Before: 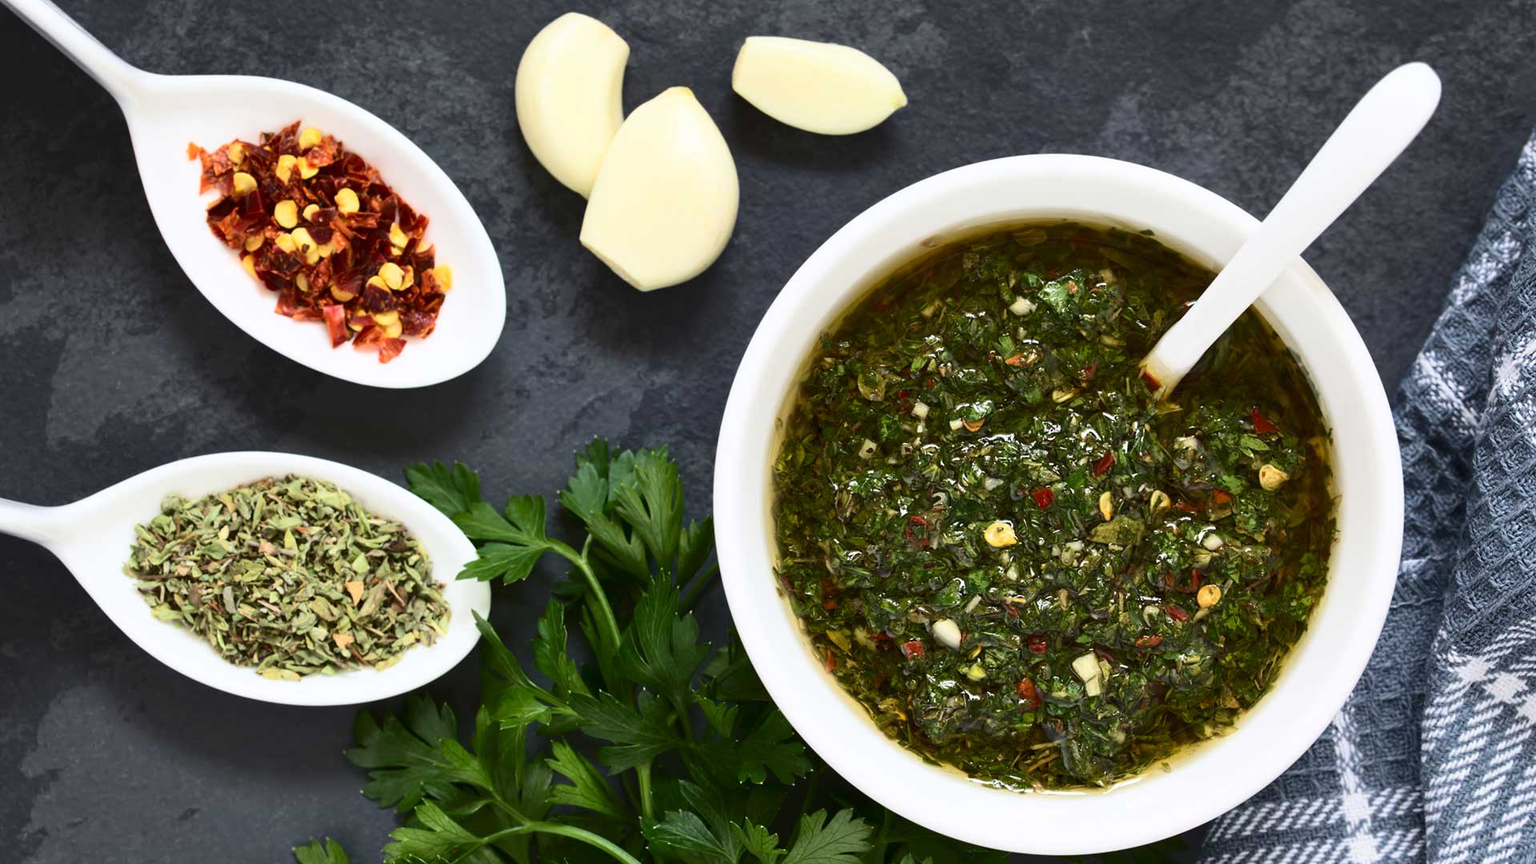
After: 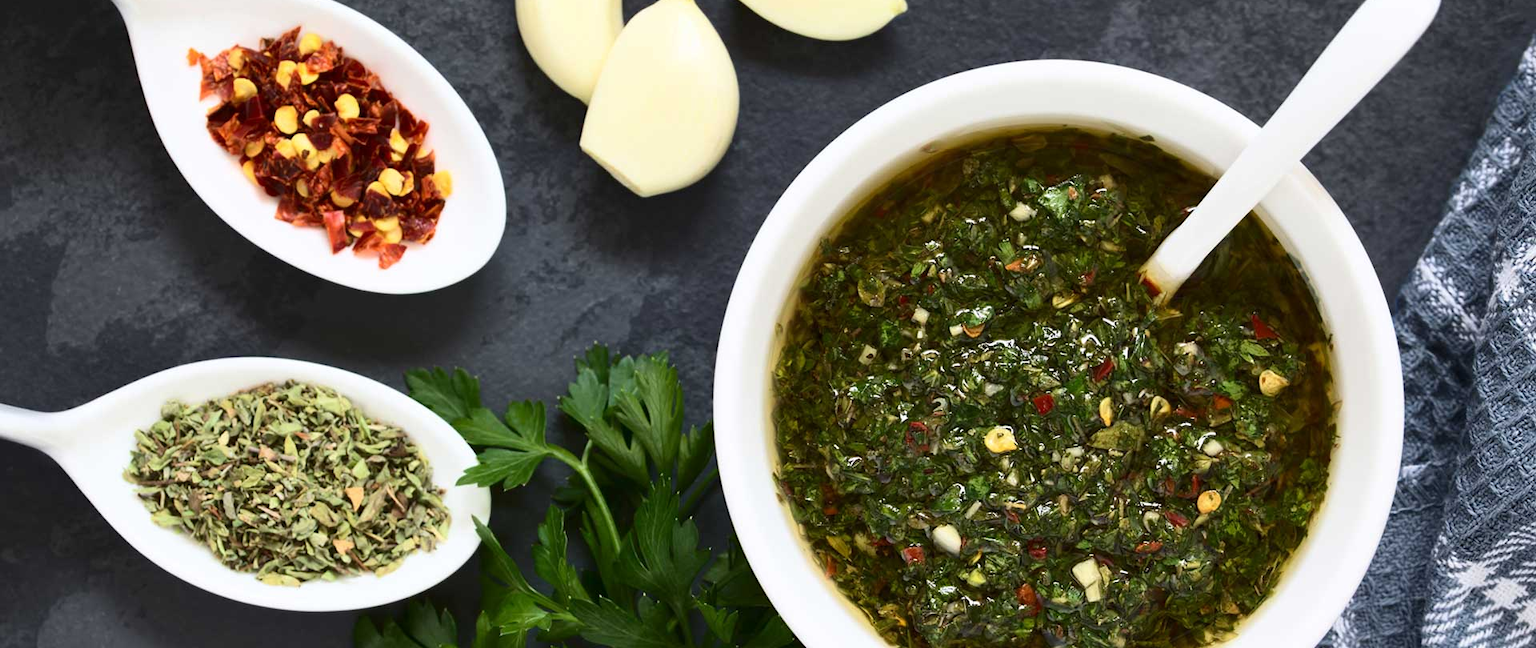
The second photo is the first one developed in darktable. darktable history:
crop: top 11.008%, bottom 13.911%
